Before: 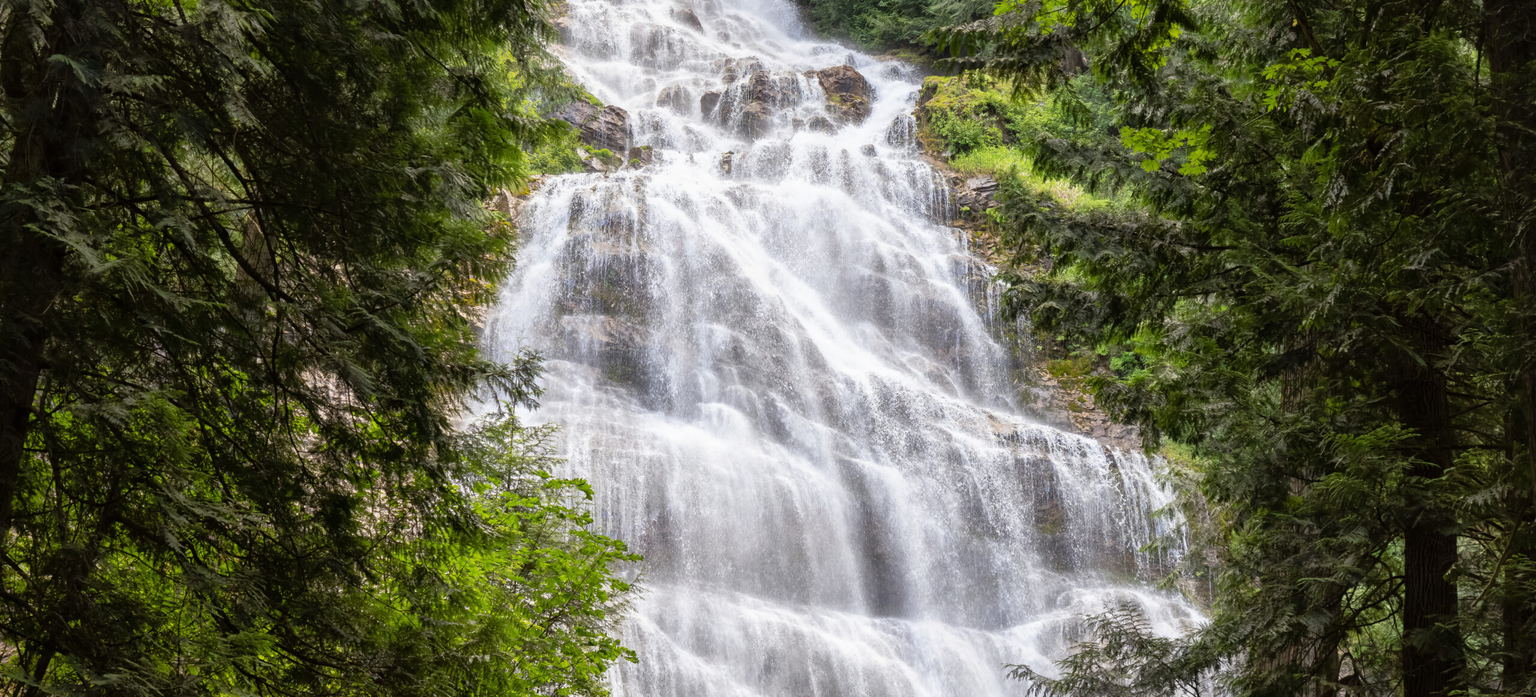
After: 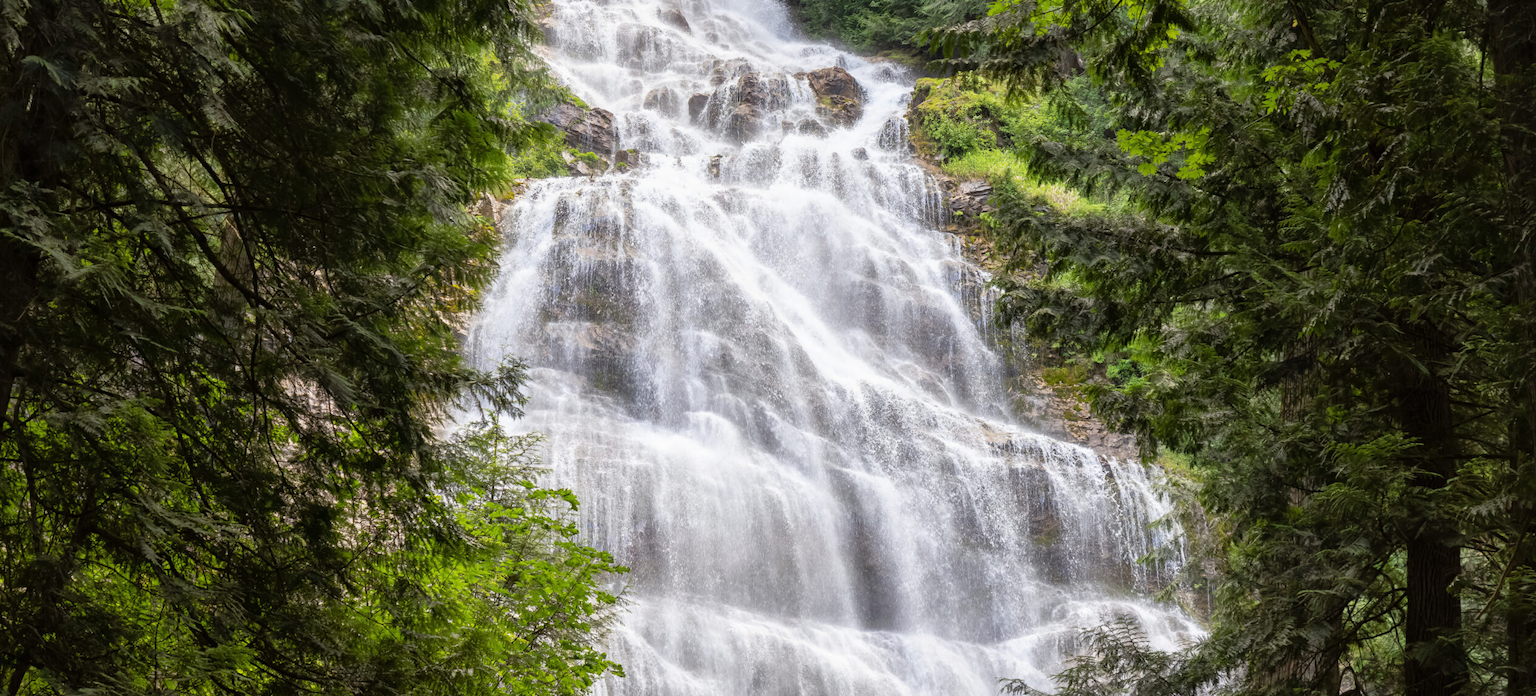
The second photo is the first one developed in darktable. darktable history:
crop: left 1.743%, right 0.268%, bottom 2.011%
tone equalizer: on, module defaults
